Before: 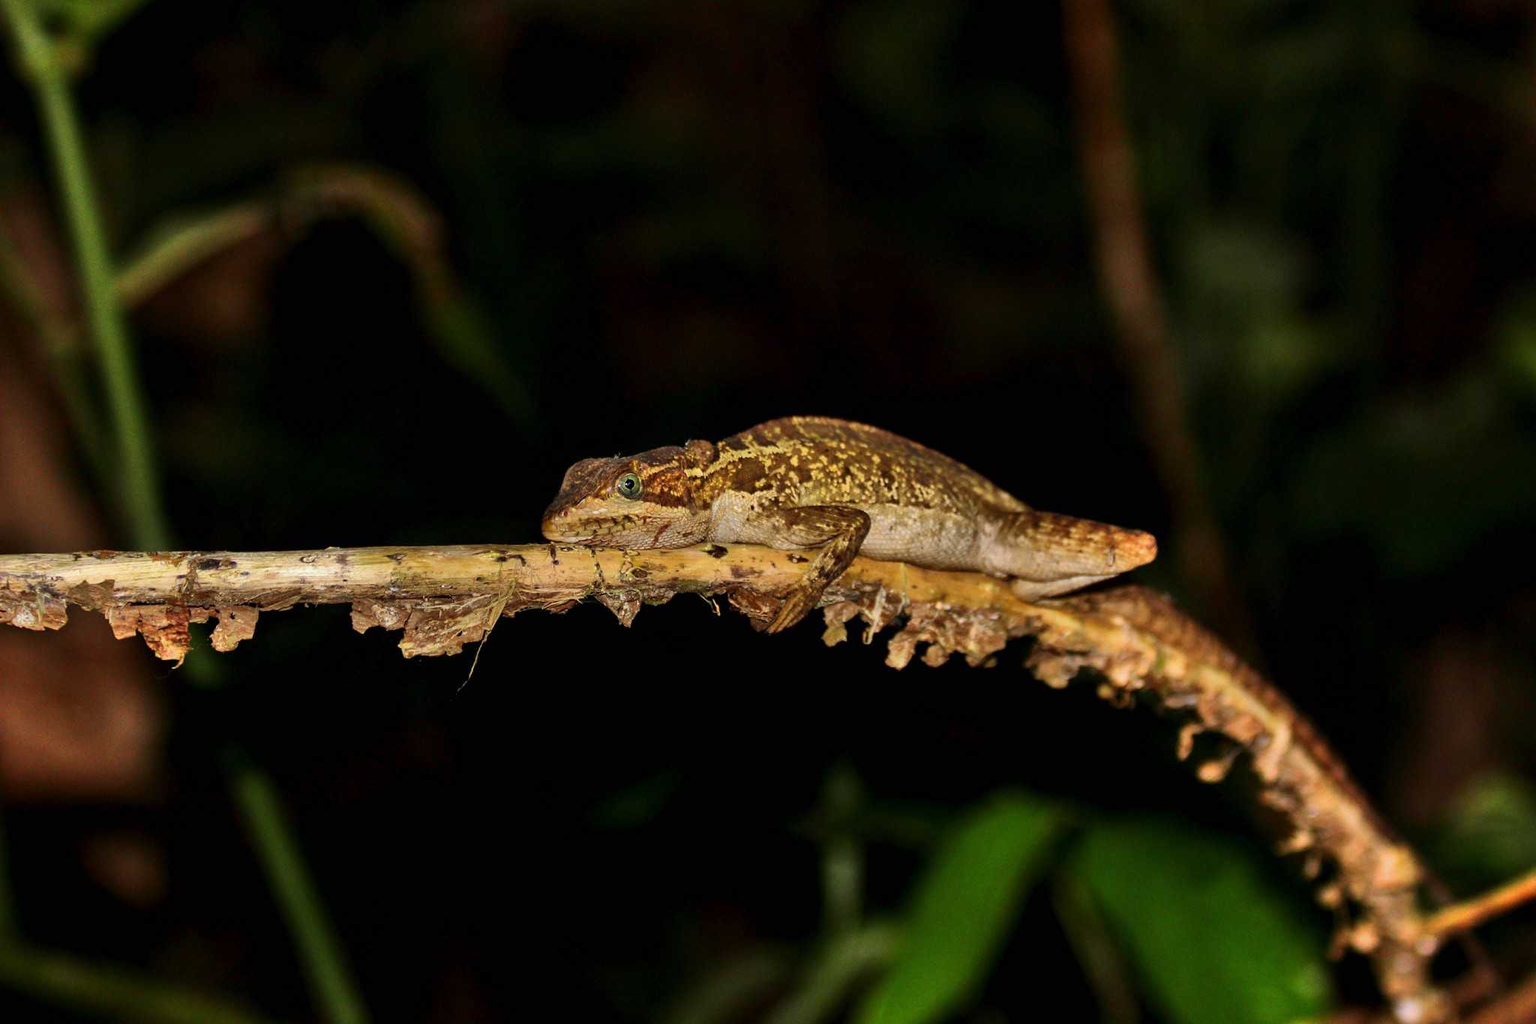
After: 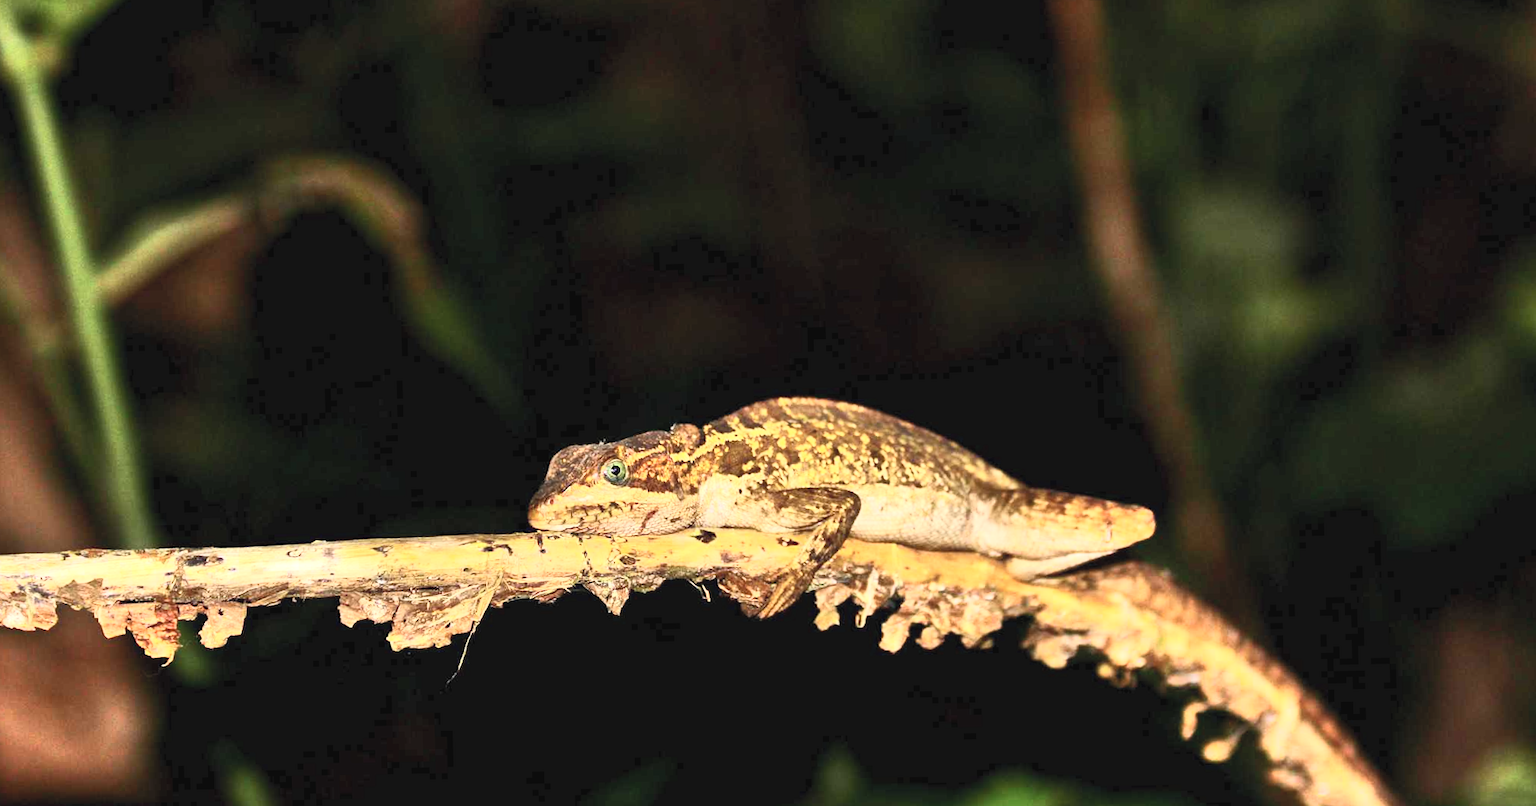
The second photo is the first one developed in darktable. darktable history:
contrast brightness saturation: contrast 0.39, brightness 0.53
rotate and perspective: rotation -1.32°, lens shift (horizontal) -0.031, crop left 0.015, crop right 0.985, crop top 0.047, crop bottom 0.982
exposure: black level correction 0, exposure 0.7 EV, compensate exposure bias true, compensate highlight preservation false
crop: bottom 19.644%
